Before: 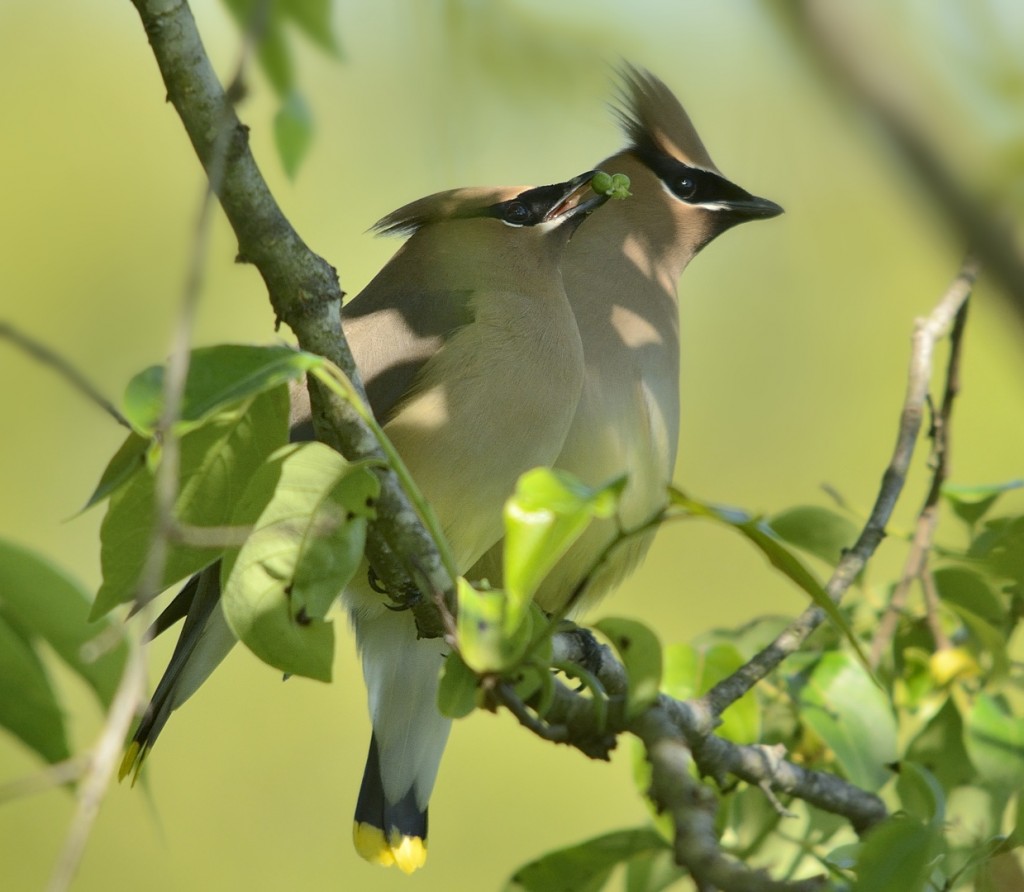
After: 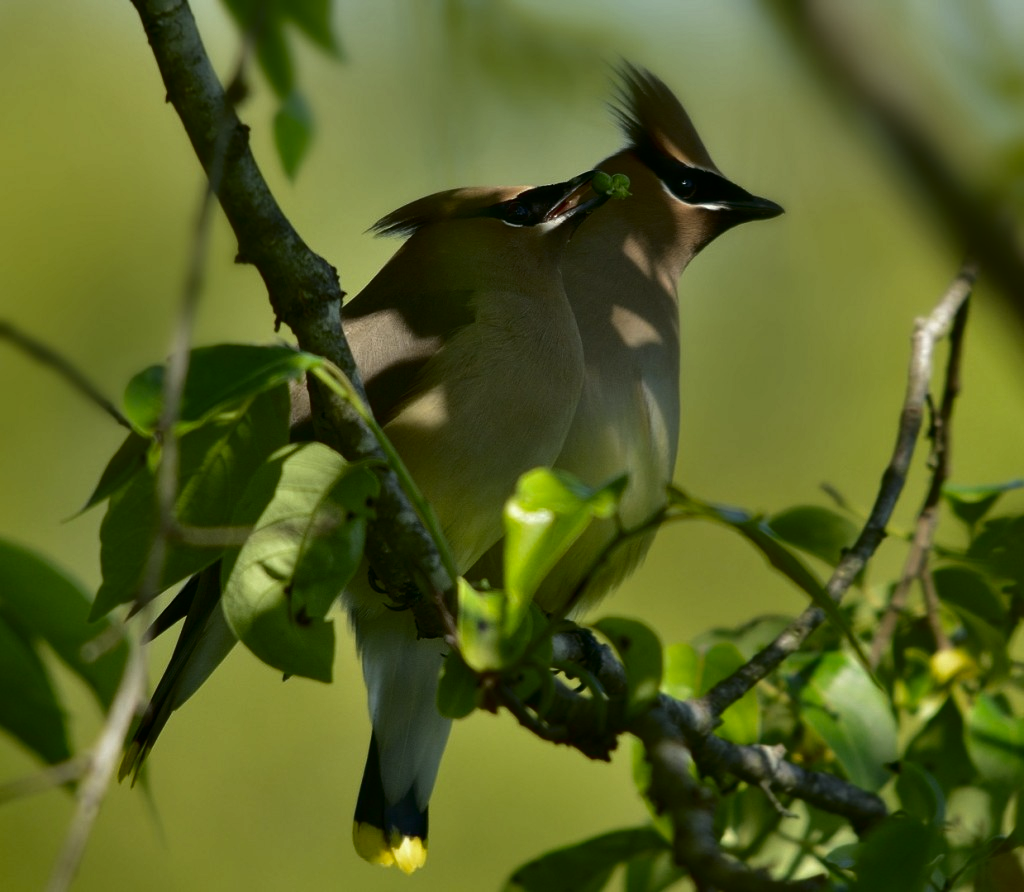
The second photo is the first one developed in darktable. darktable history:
white balance: red 0.988, blue 1.017
contrast brightness saturation: brightness -0.52
